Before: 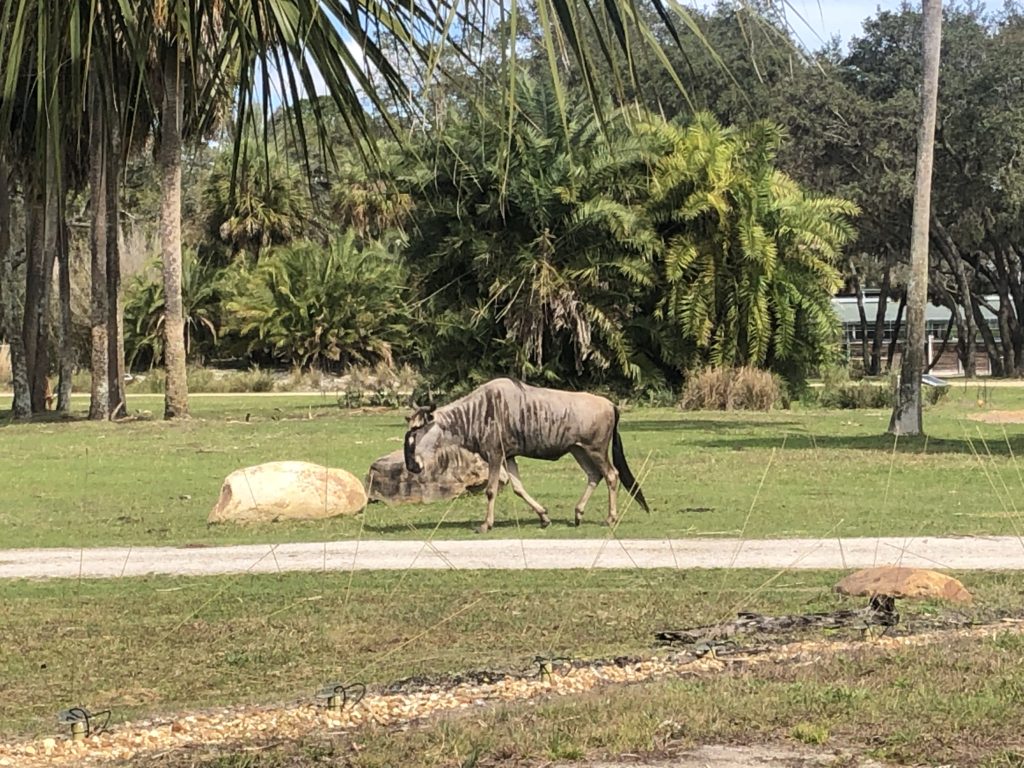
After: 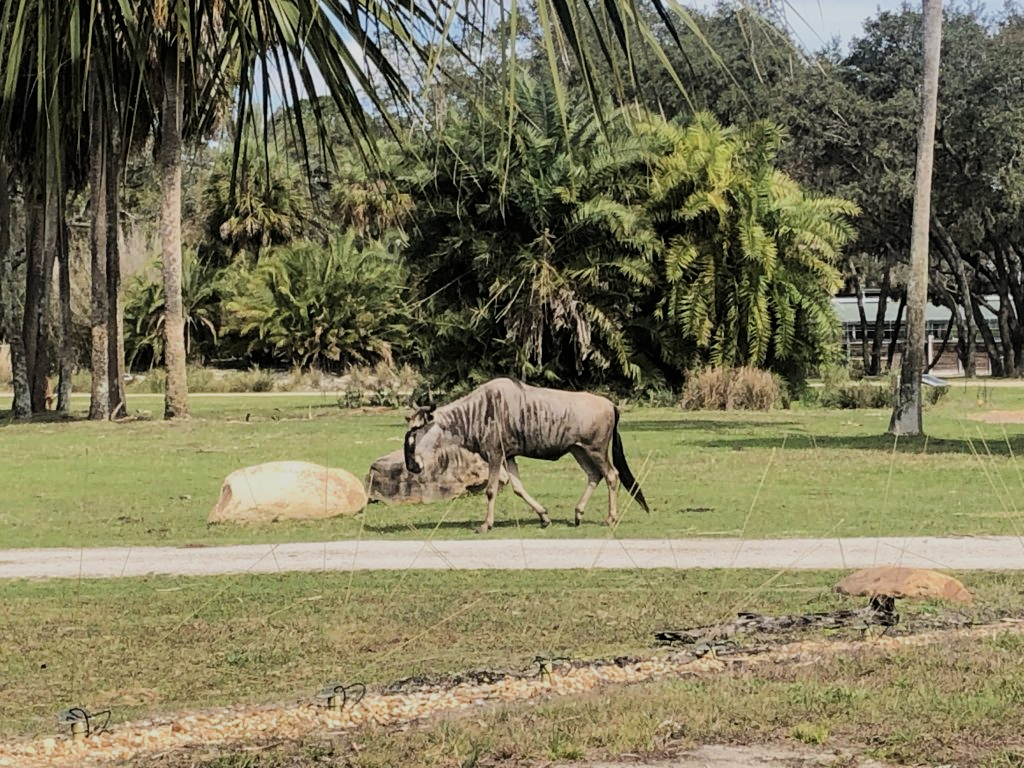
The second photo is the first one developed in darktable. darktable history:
filmic rgb: black relative exposure -7.65 EV, white relative exposure 4.56 EV, hardness 3.61, contrast 1.113
